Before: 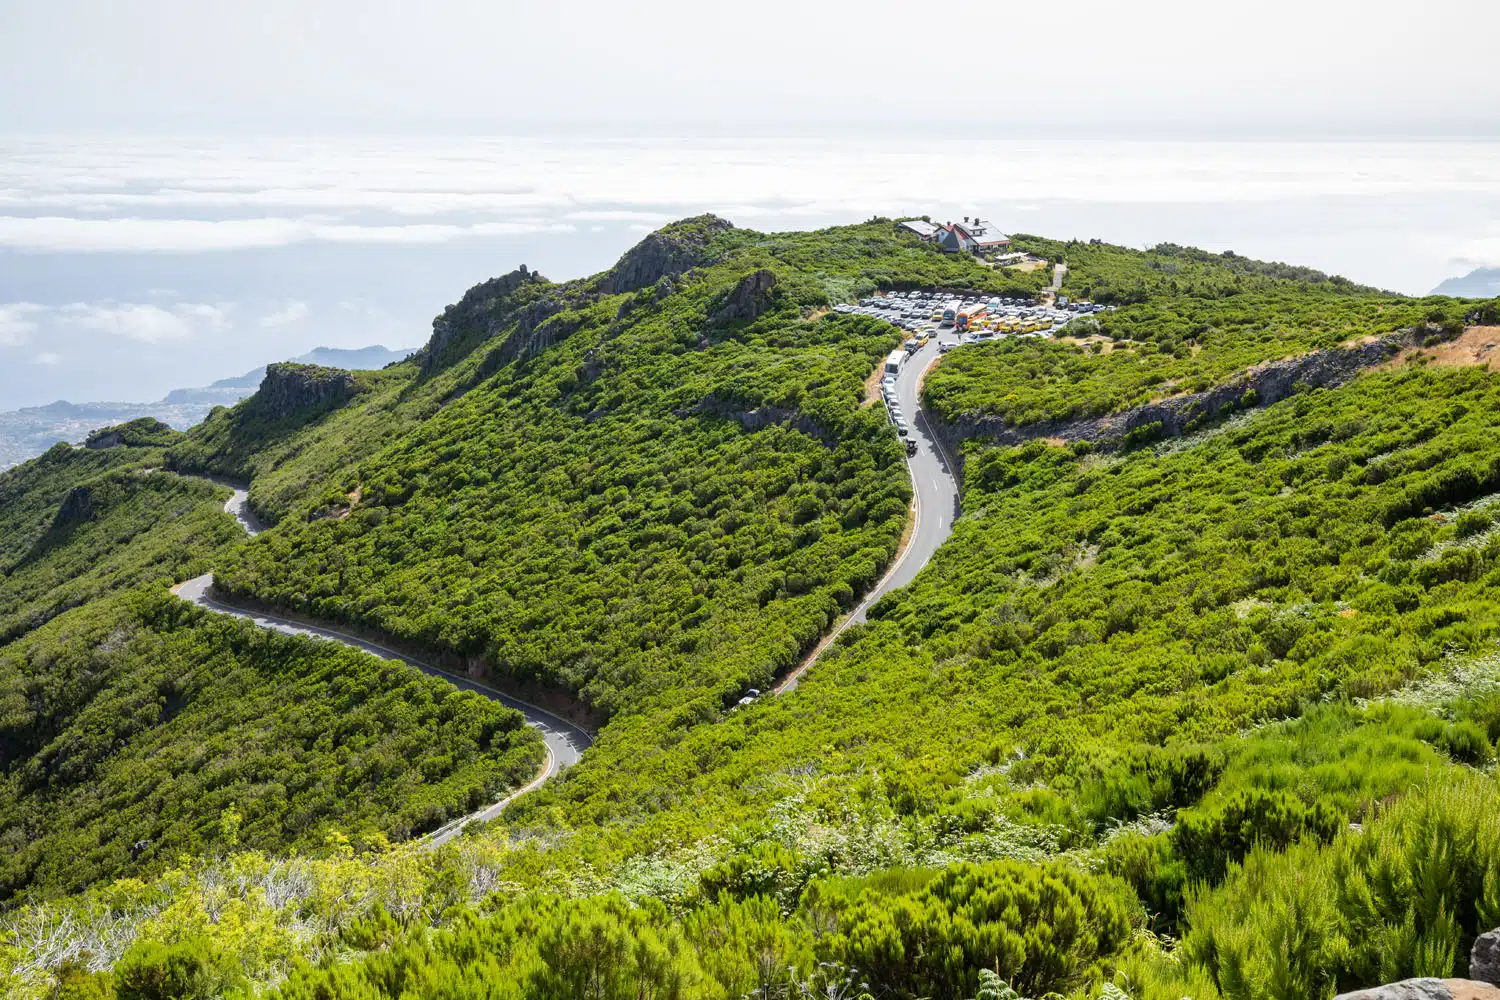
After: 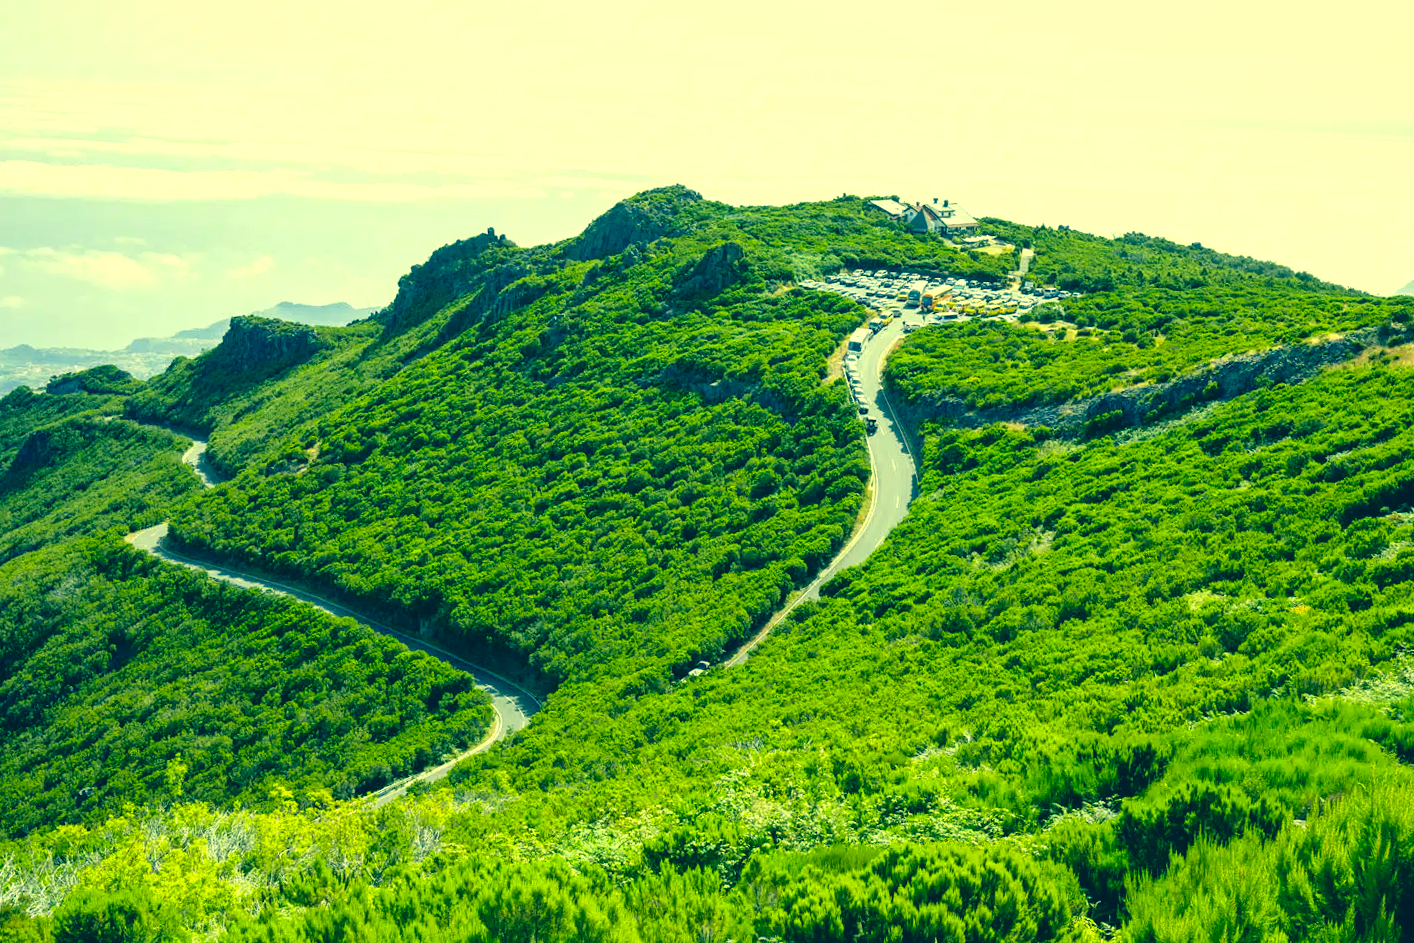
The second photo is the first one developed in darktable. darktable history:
tone equalizer: -8 EV -0.417 EV, -7 EV -0.399 EV, -6 EV -0.349 EV, -5 EV -0.2 EV, -3 EV 0.235 EV, -2 EV 0.331 EV, -1 EV 0.364 EV, +0 EV 0.403 EV
color correction: highlights a* -15.24, highlights b* 39.8, shadows a* -39.47, shadows b* -26.84
crop and rotate: angle -2.34°
